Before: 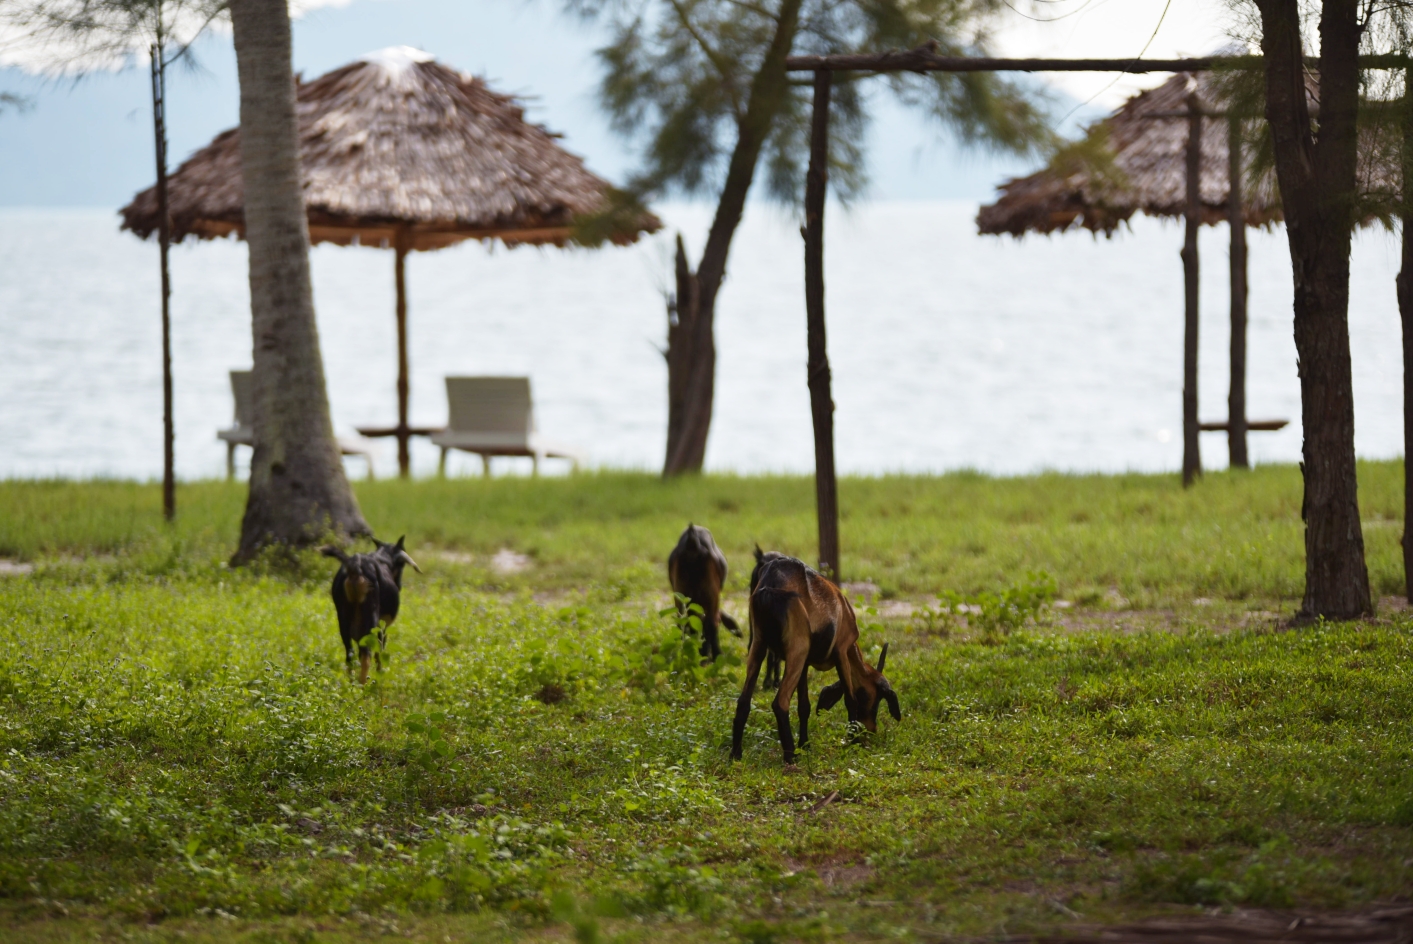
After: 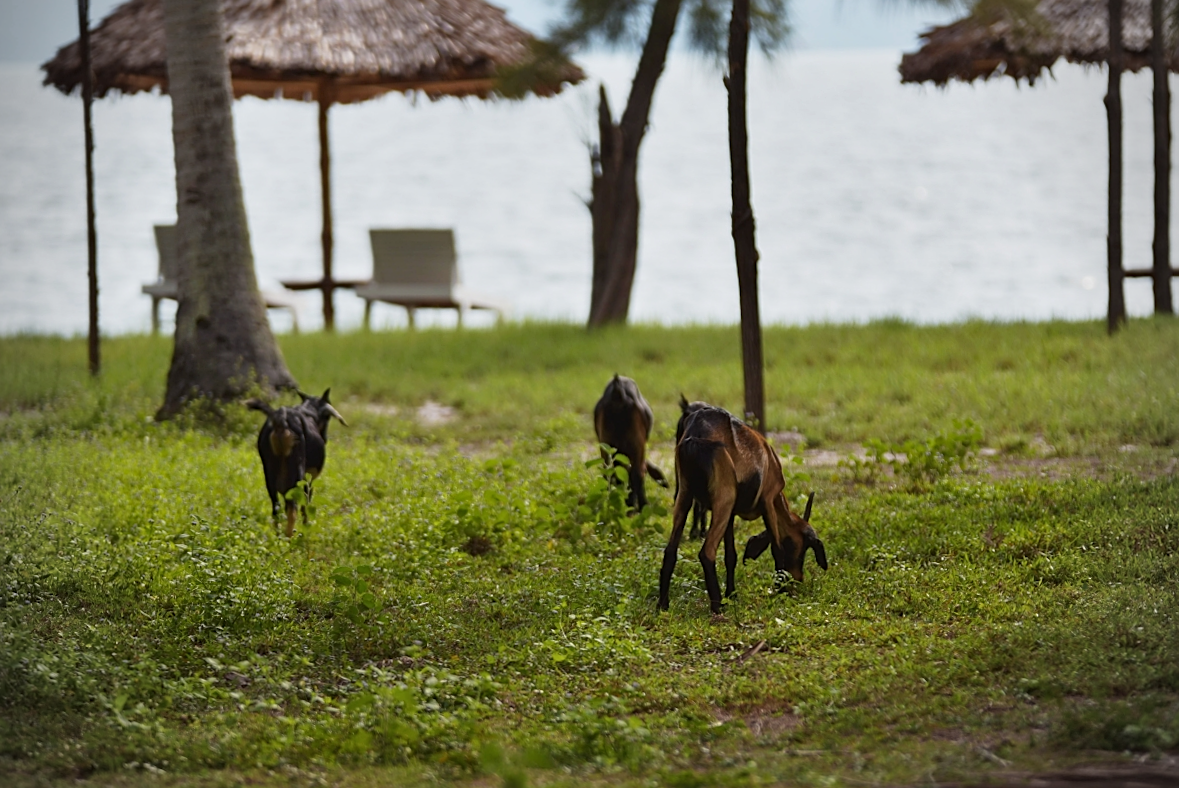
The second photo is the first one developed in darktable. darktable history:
exposure: exposure -0.153 EV, compensate highlight preservation false
rotate and perspective: rotation -0.45°, automatic cropping original format, crop left 0.008, crop right 0.992, crop top 0.012, crop bottom 0.988
tone equalizer: on, module defaults
sharpen: on, module defaults
crop and rotate: left 4.842%, top 15.51%, right 10.668%
vignetting: on, module defaults
shadows and highlights: soften with gaussian
